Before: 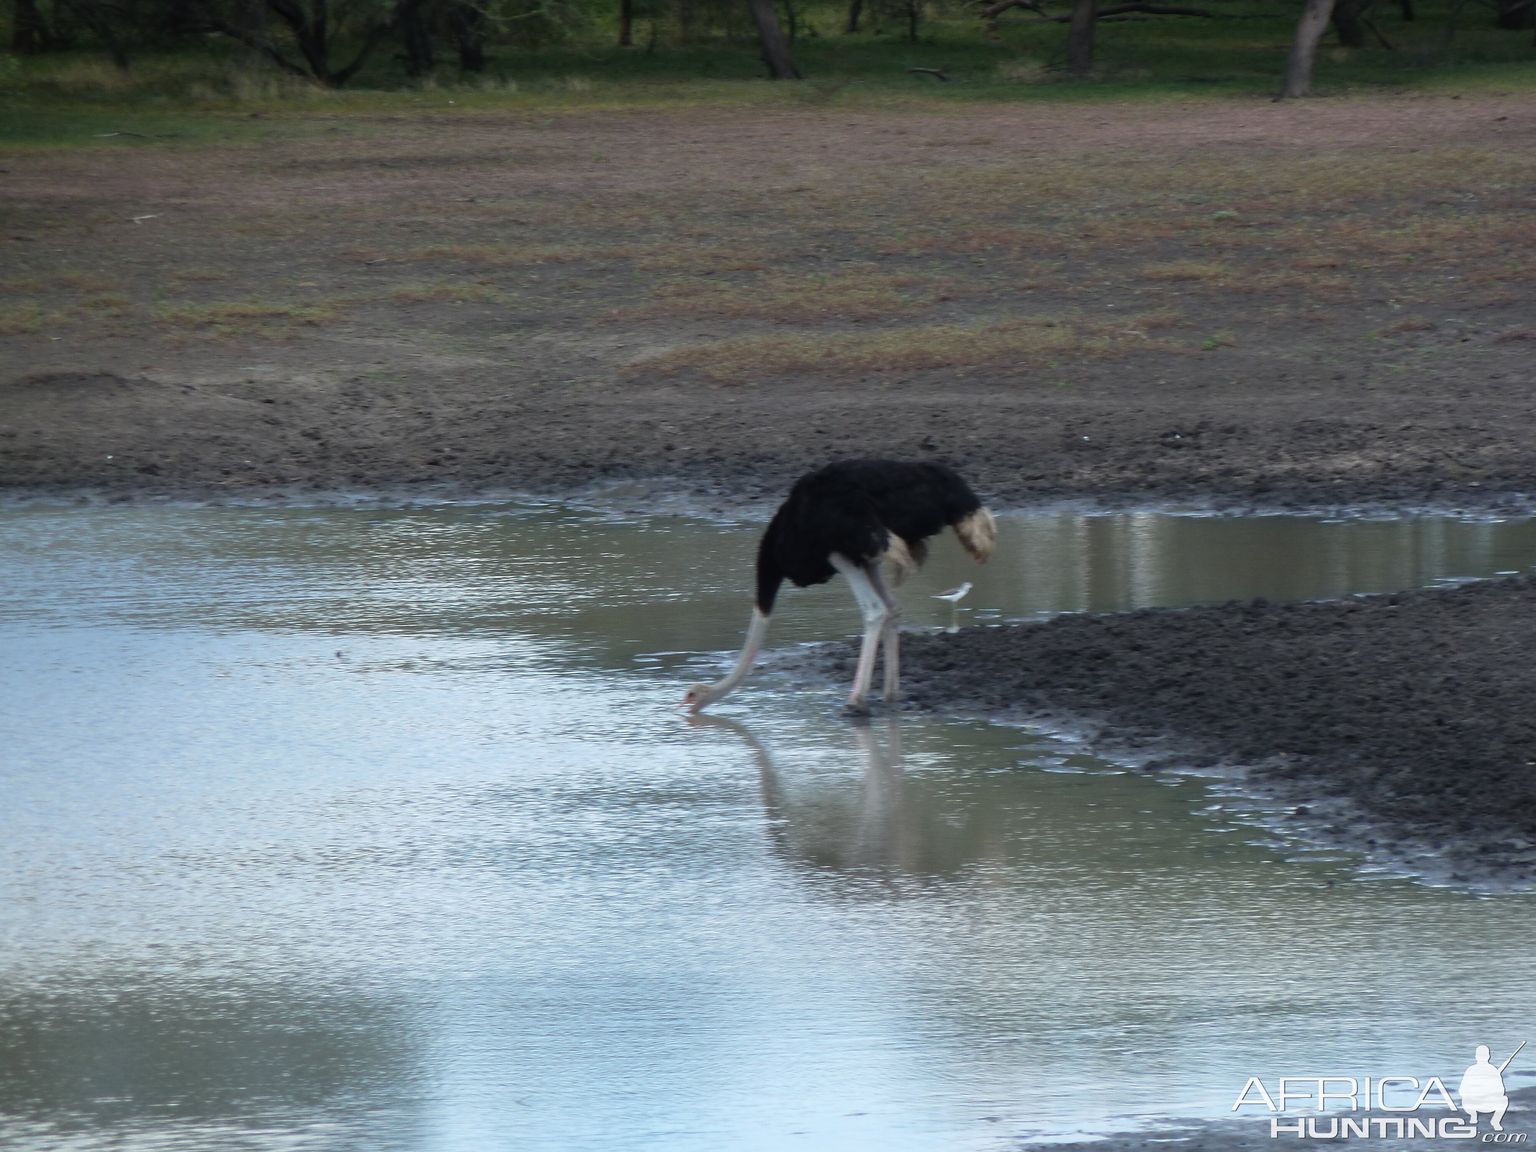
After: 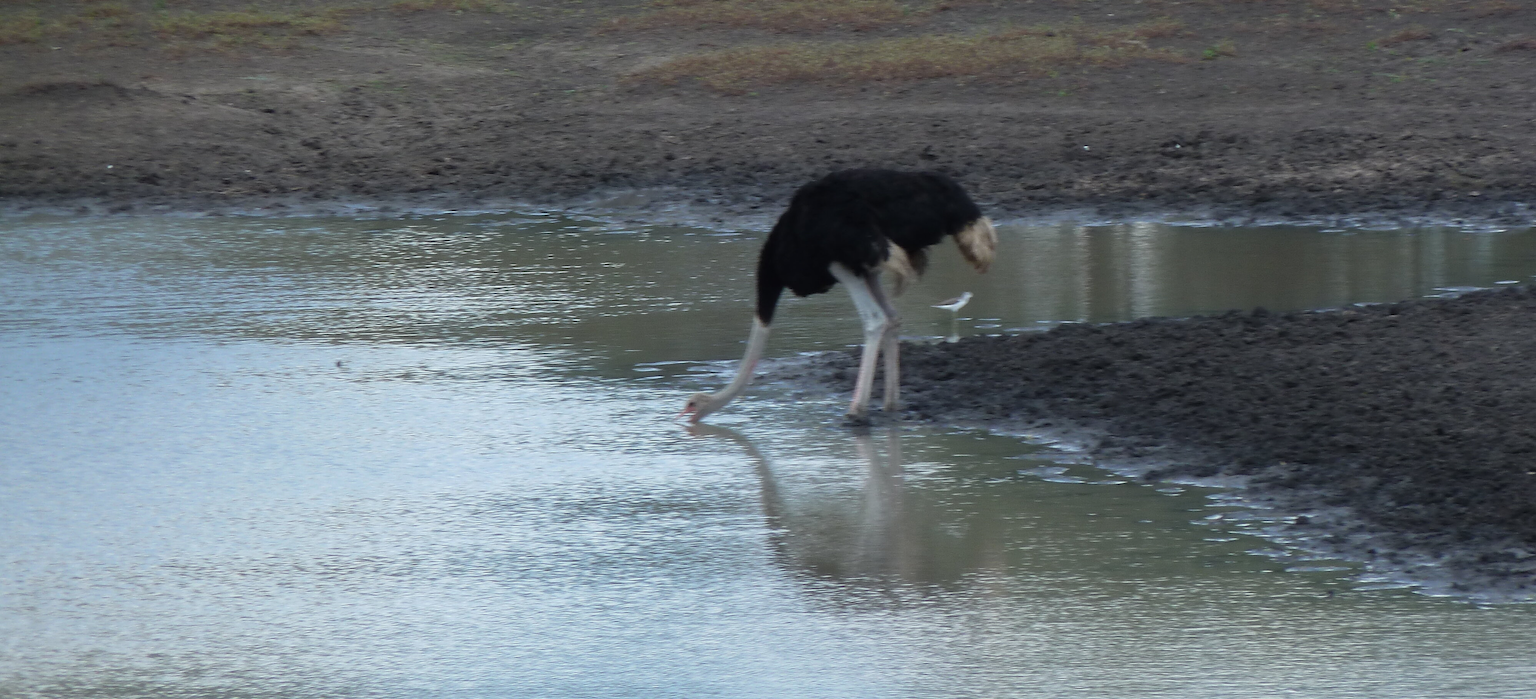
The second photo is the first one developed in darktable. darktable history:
crop and rotate: top 25.277%, bottom 14.01%
exposure: exposure -0.114 EV, compensate highlight preservation false
